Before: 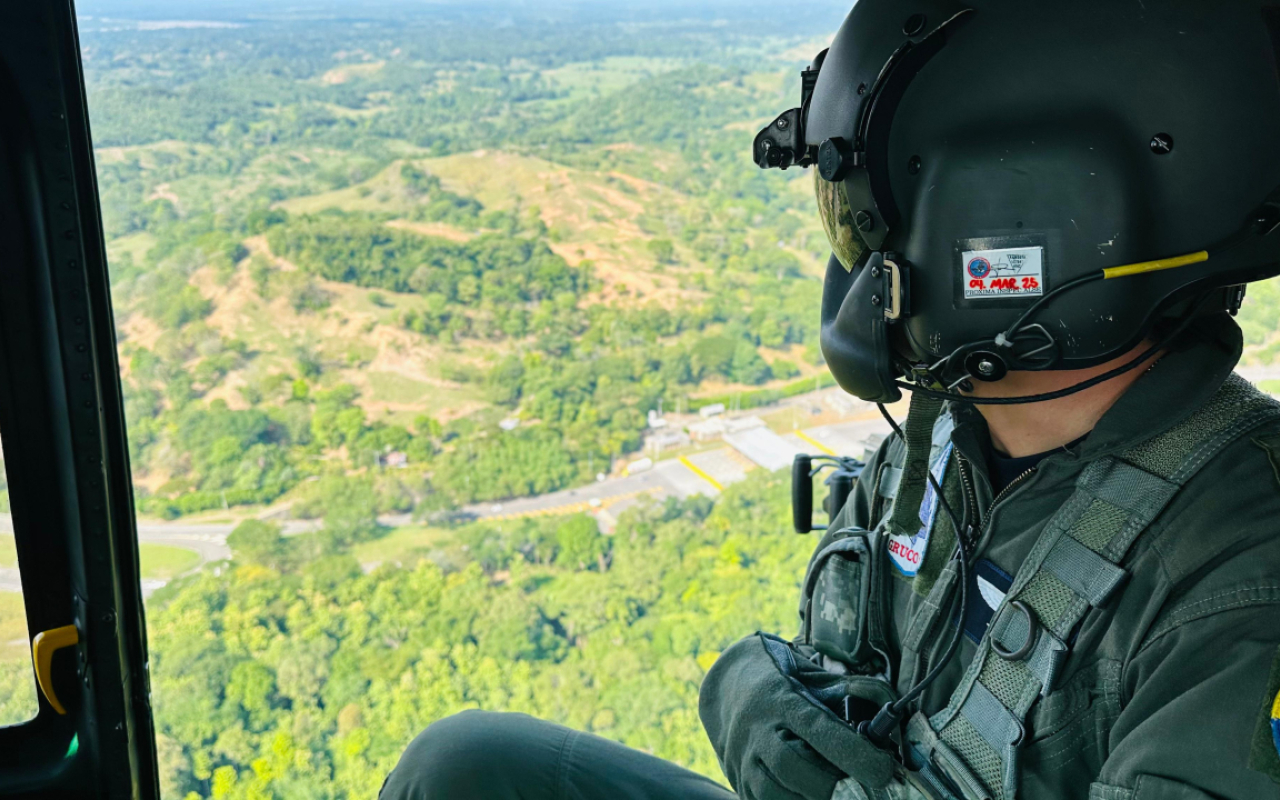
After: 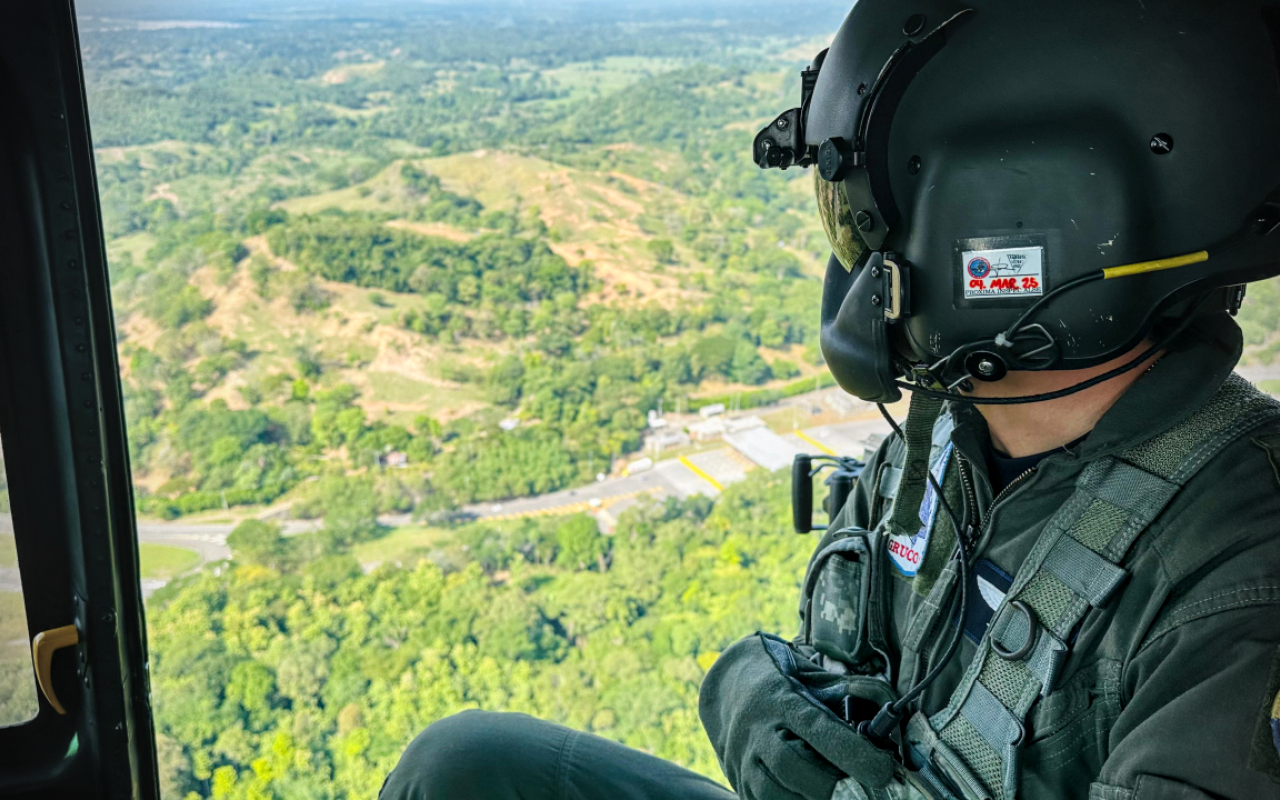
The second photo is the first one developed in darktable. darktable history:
local contrast: detail 130%
vignetting: fall-off start 88.03%, fall-off radius 24.9%
